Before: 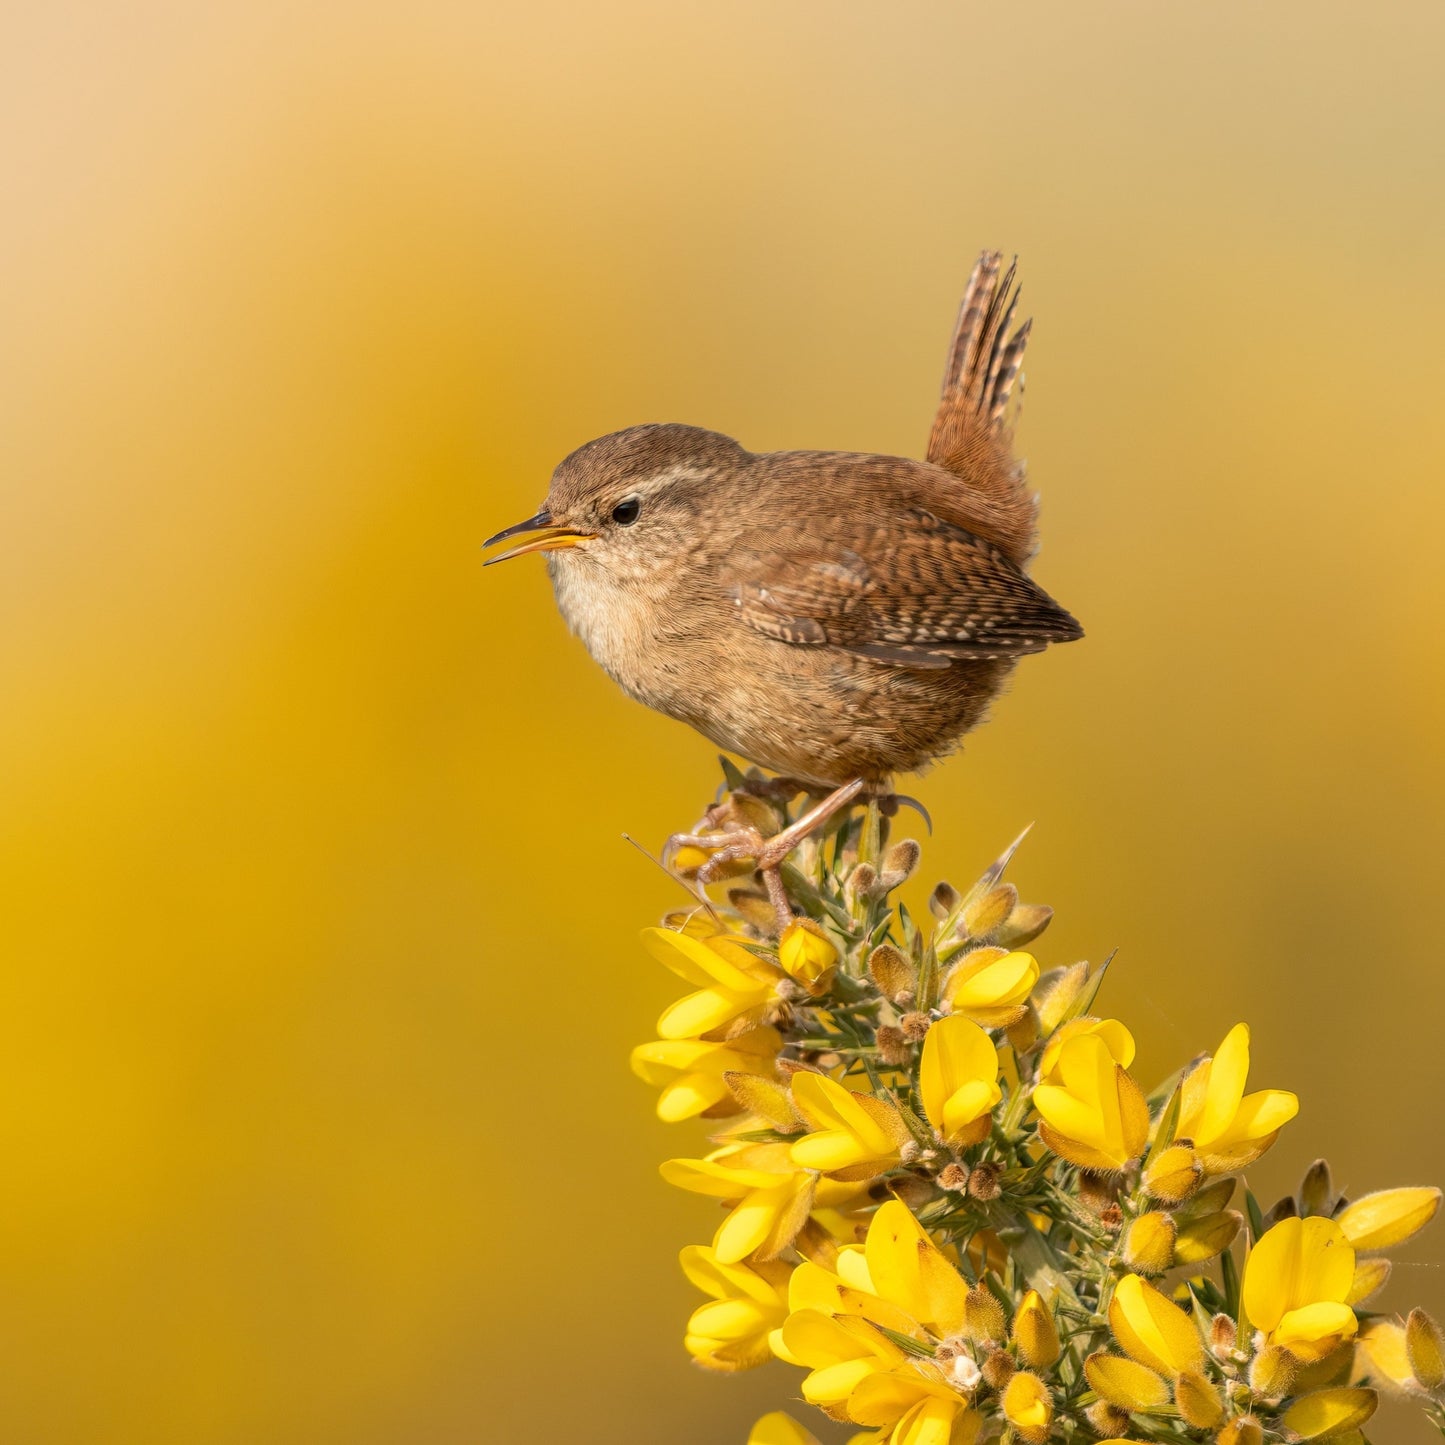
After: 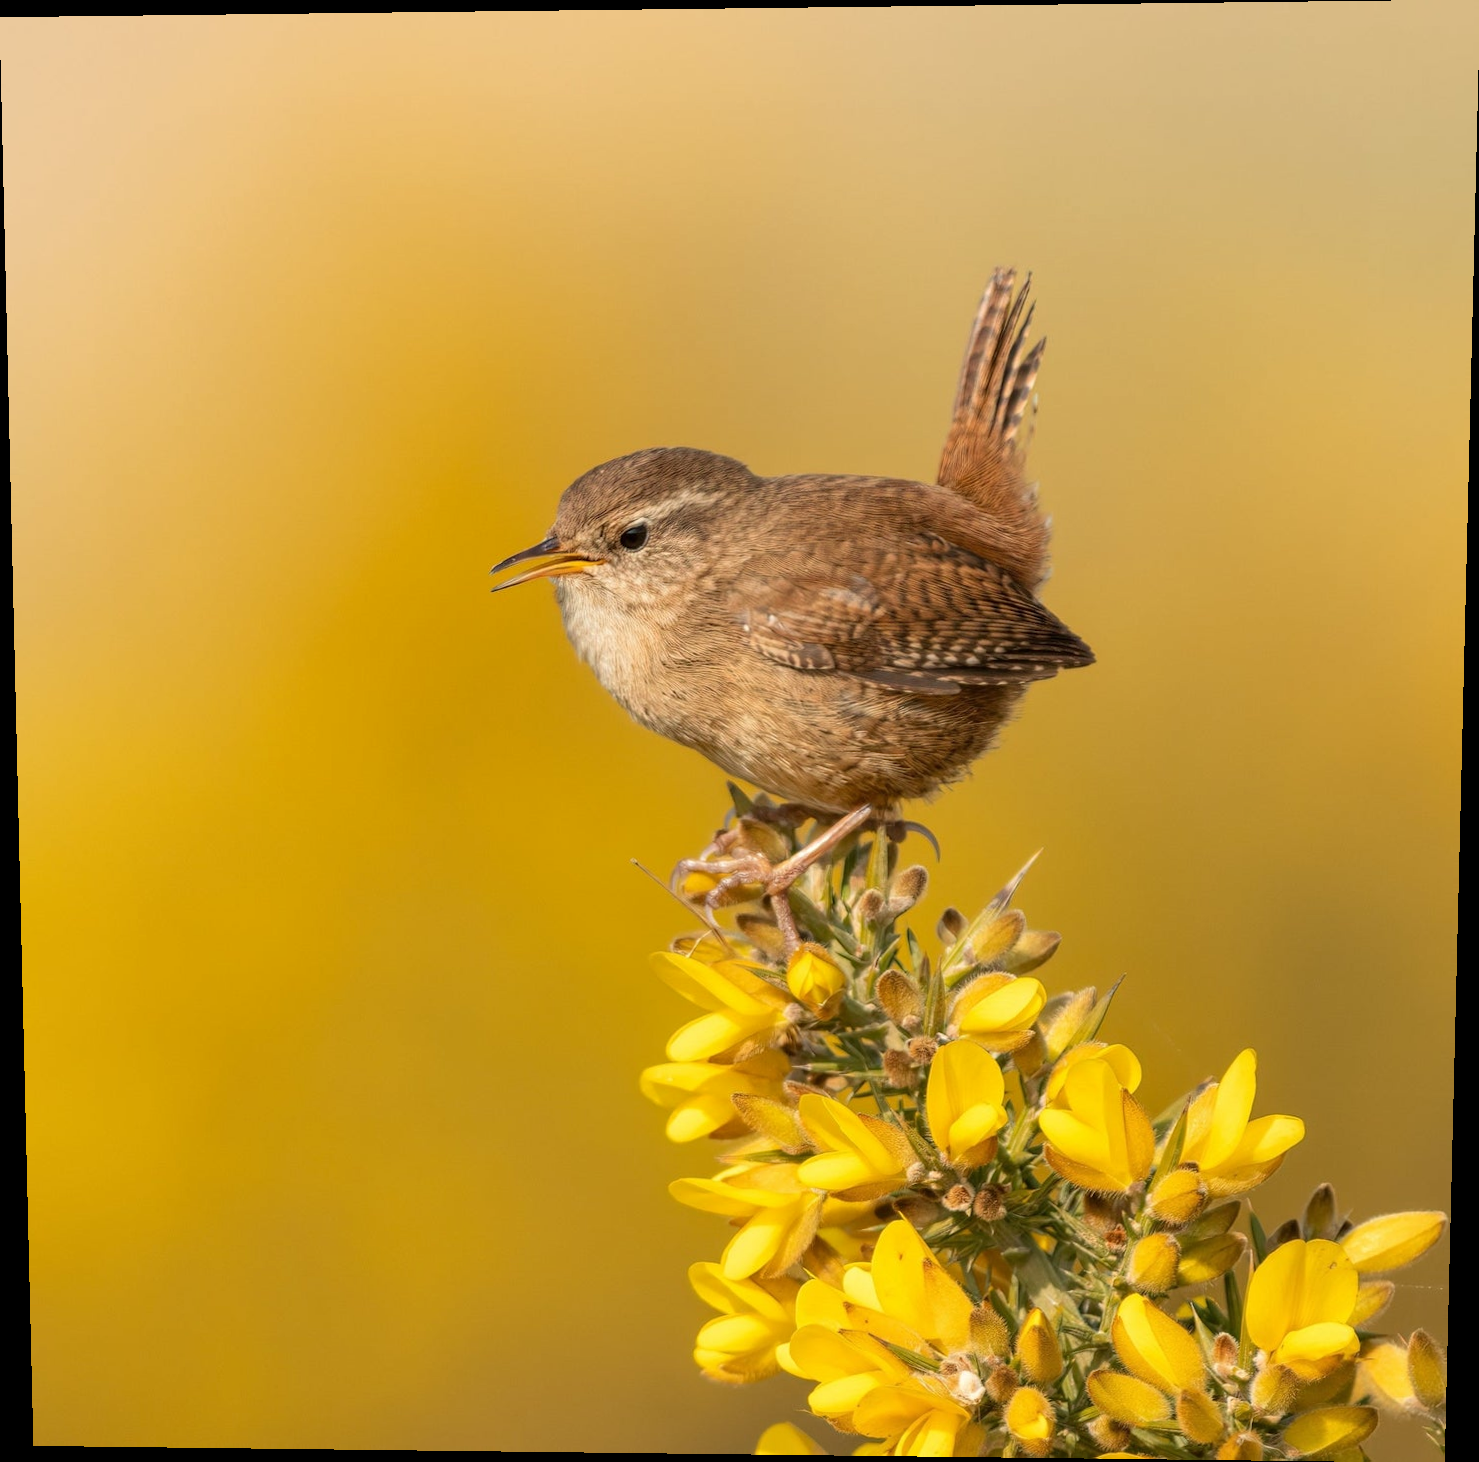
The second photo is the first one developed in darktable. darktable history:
shadows and highlights: shadows 4.1, highlights -17.6, soften with gaussian
rotate and perspective: lens shift (vertical) 0.048, lens shift (horizontal) -0.024, automatic cropping off
